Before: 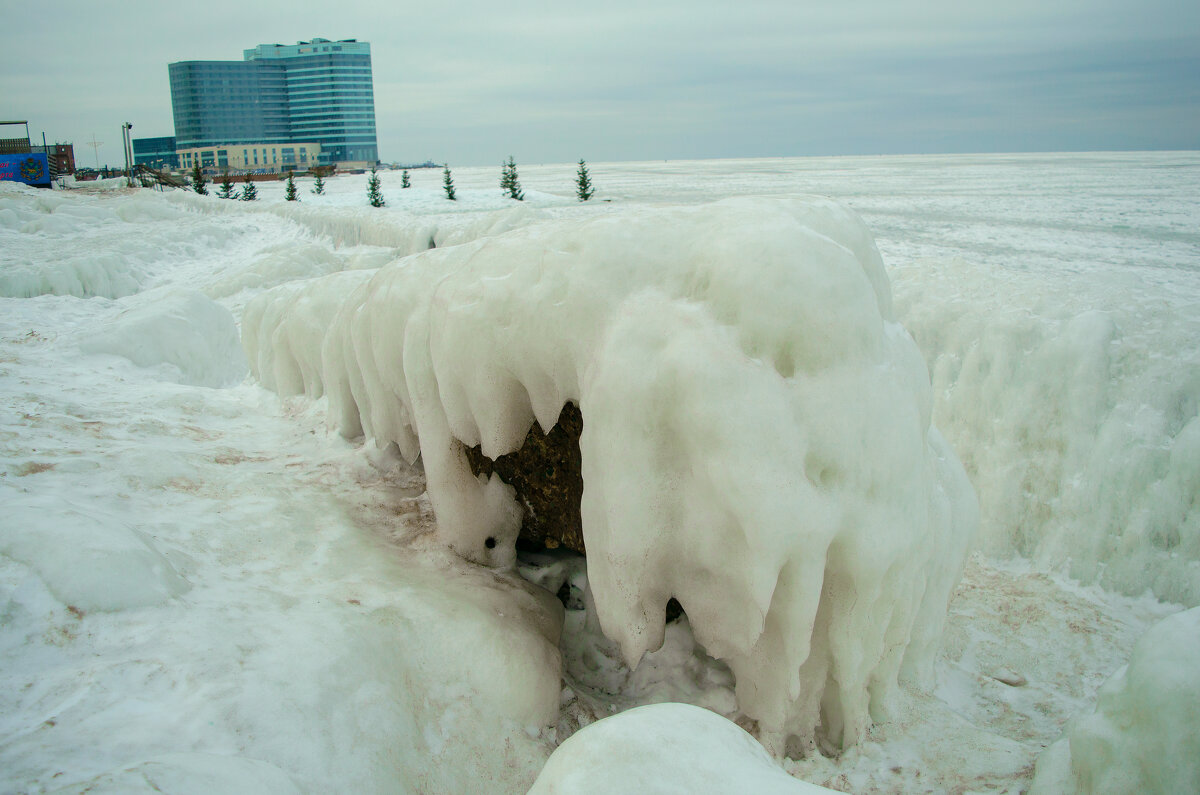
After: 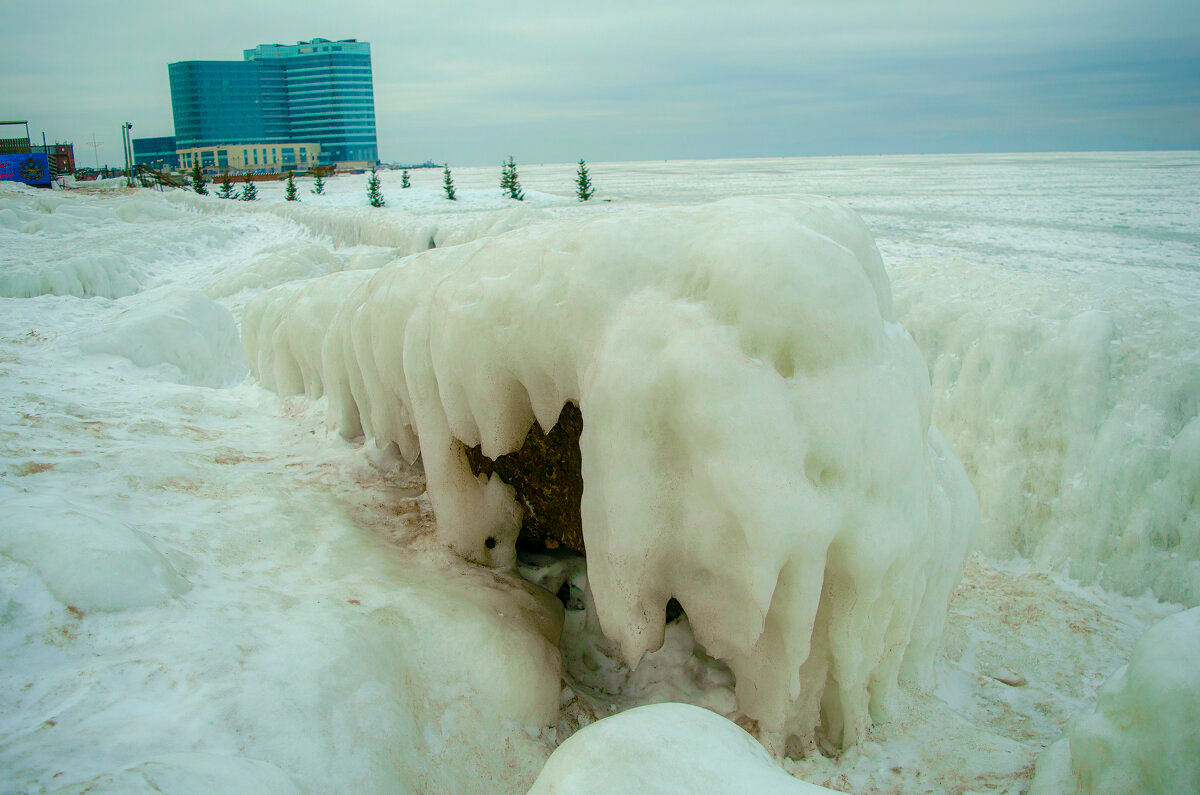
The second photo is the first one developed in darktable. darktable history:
local contrast: on, module defaults
color balance rgb: power › hue 212°, perceptual saturation grading › global saturation 20%, perceptual saturation grading › highlights -25.333%, perceptual saturation grading › shadows 26.028%, global vibrance 42.681%
contrast equalizer: octaves 7, y [[0.5, 0.5, 0.544, 0.569, 0.5, 0.5], [0.5 ×6], [0.5 ×6], [0 ×6], [0 ×6]], mix -0.98
